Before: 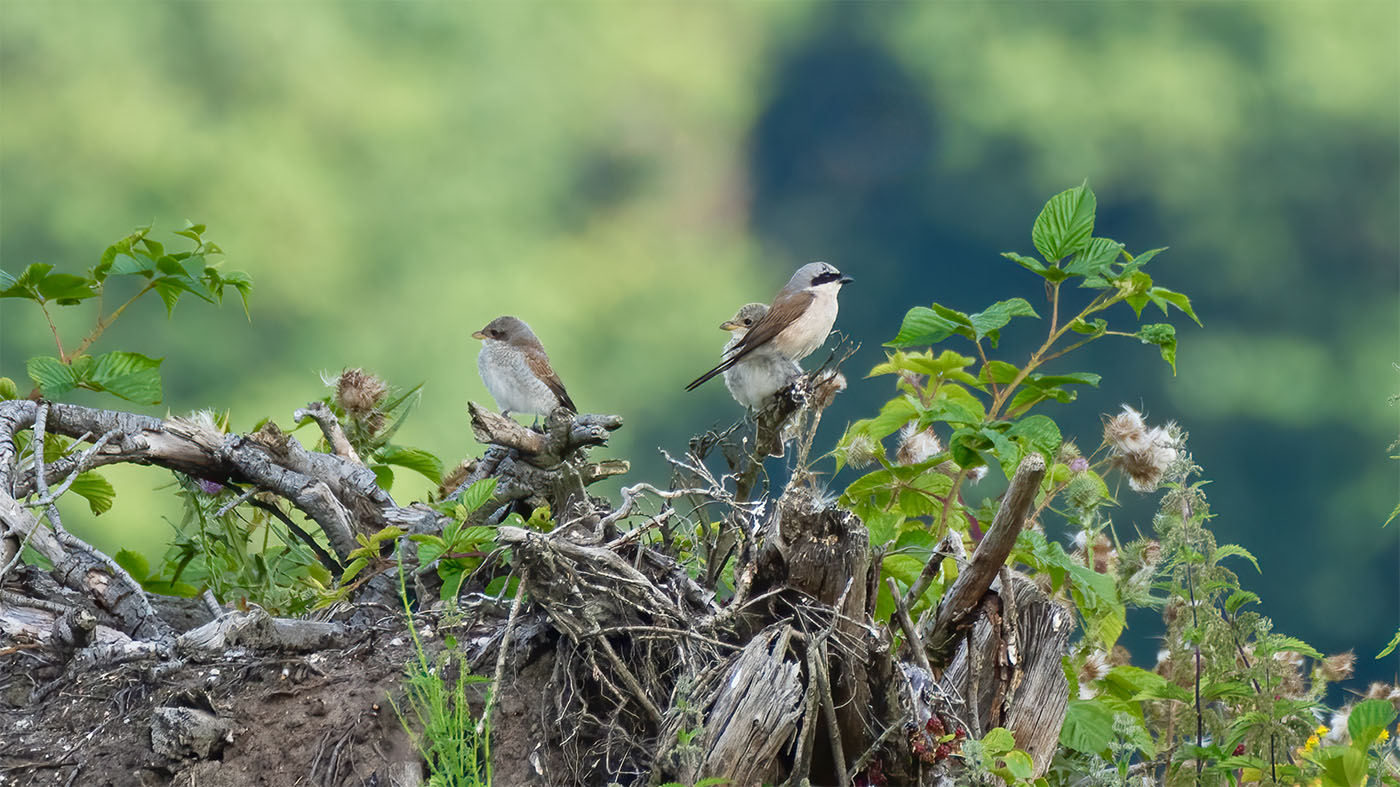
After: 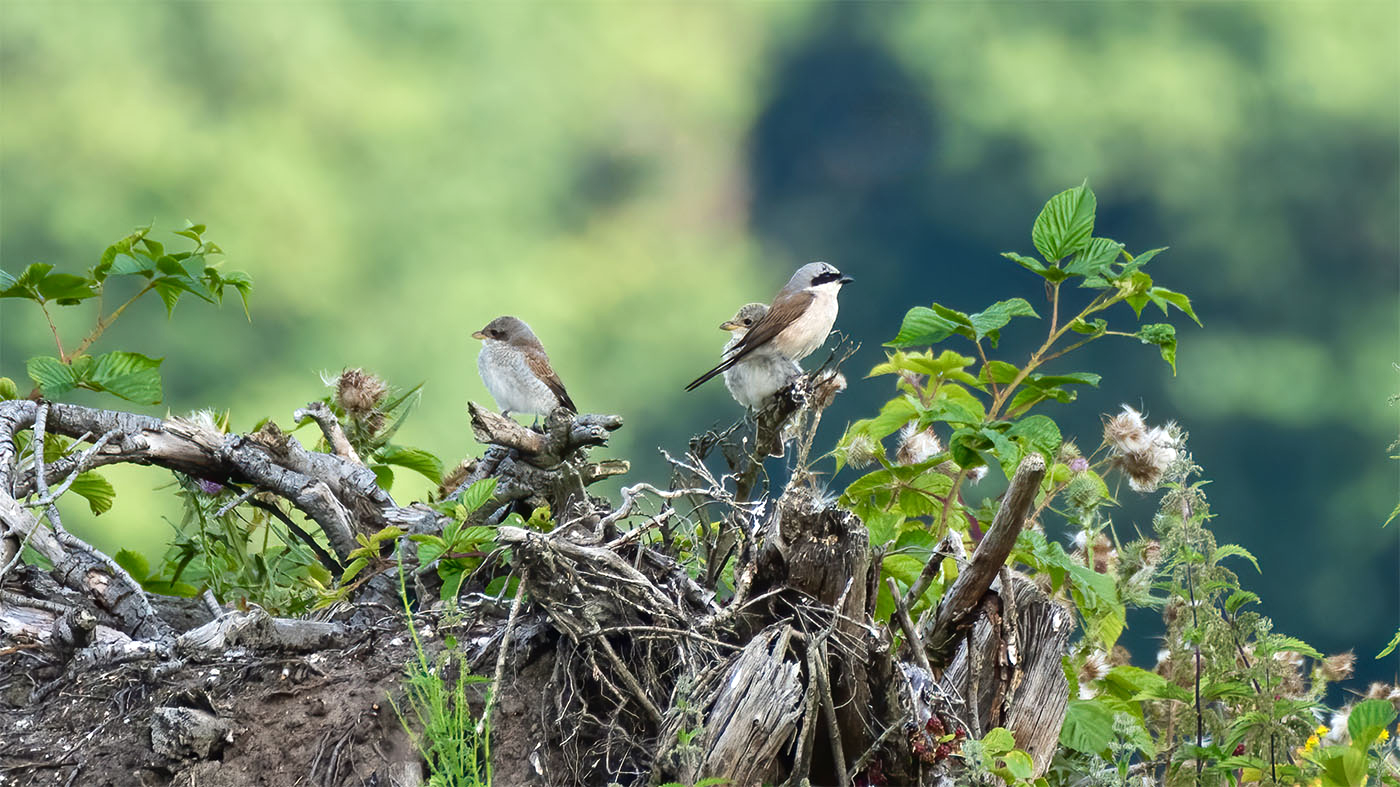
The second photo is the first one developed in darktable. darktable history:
tone equalizer: -8 EV -0.428 EV, -7 EV -0.422 EV, -6 EV -0.368 EV, -5 EV -0.254 EV, -3 EV 0.22 EV, -2 EV 0.314 EV, -1 EV 0.384 EV, +0 EV 0.389 EV, edges refinement/feathering 500, mask exposure compensation -1.57 EV, preserve details no
